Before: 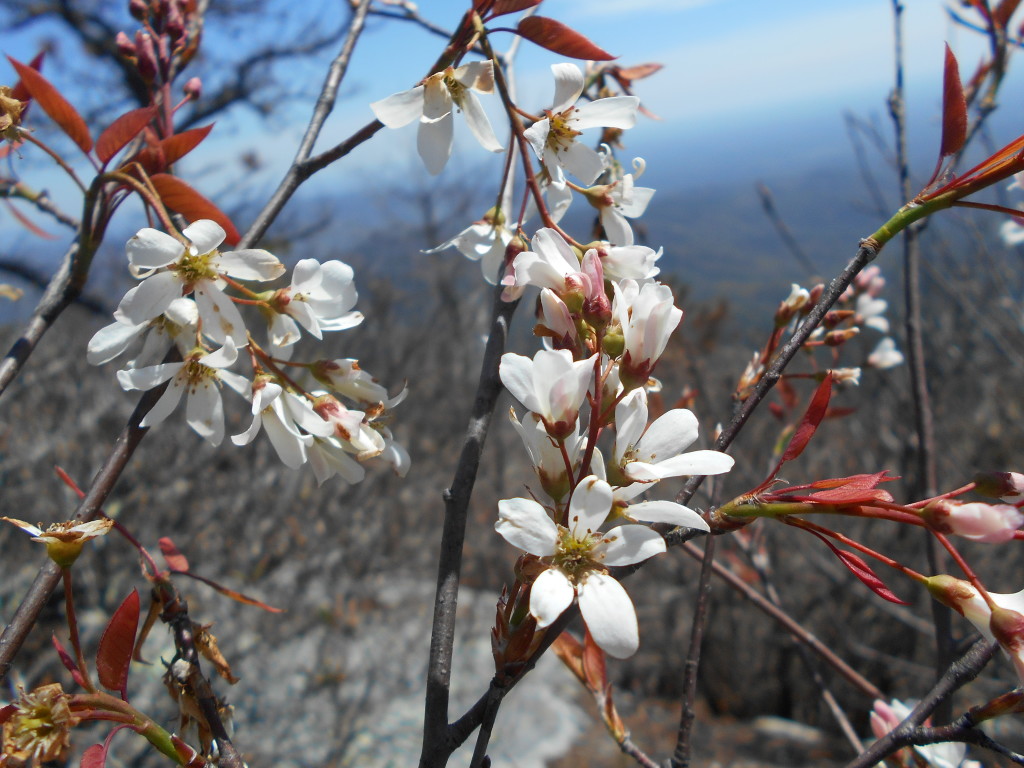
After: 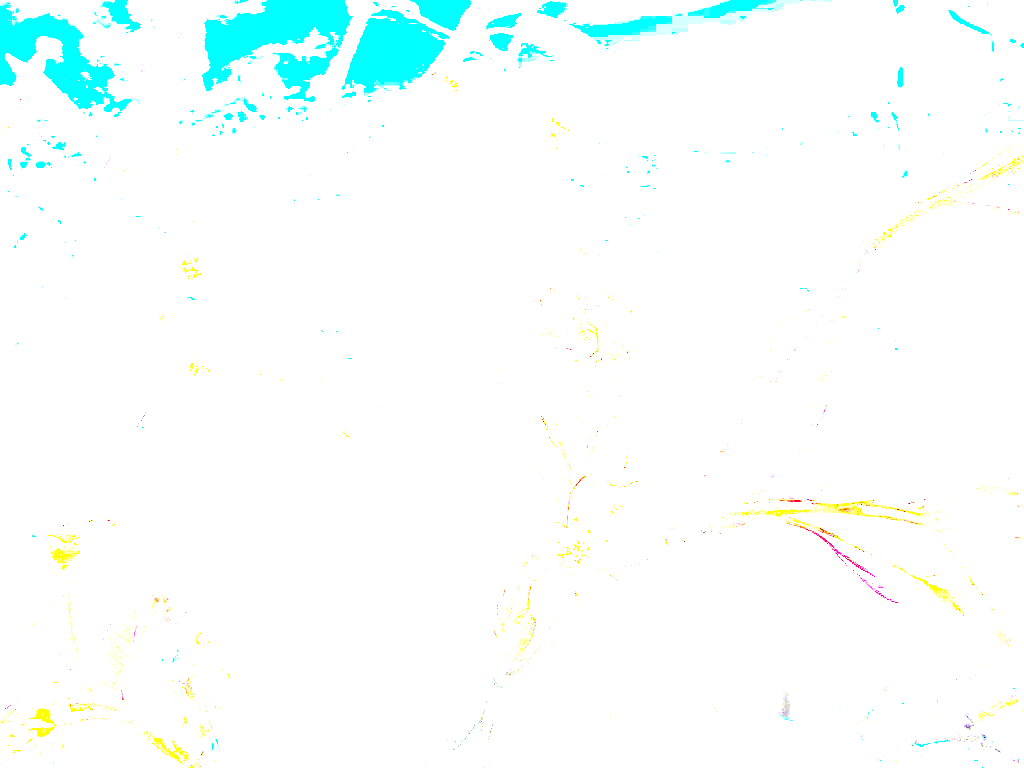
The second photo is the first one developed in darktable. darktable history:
rgb levels: mode RGB, independent channels, levels [[0, 0.5, 1], [0, 0.521, 1], [0, 0.536, 1]]
exposure: exposure 8 EV, compensate highlight preservation false
sharpen: on, module defaults
